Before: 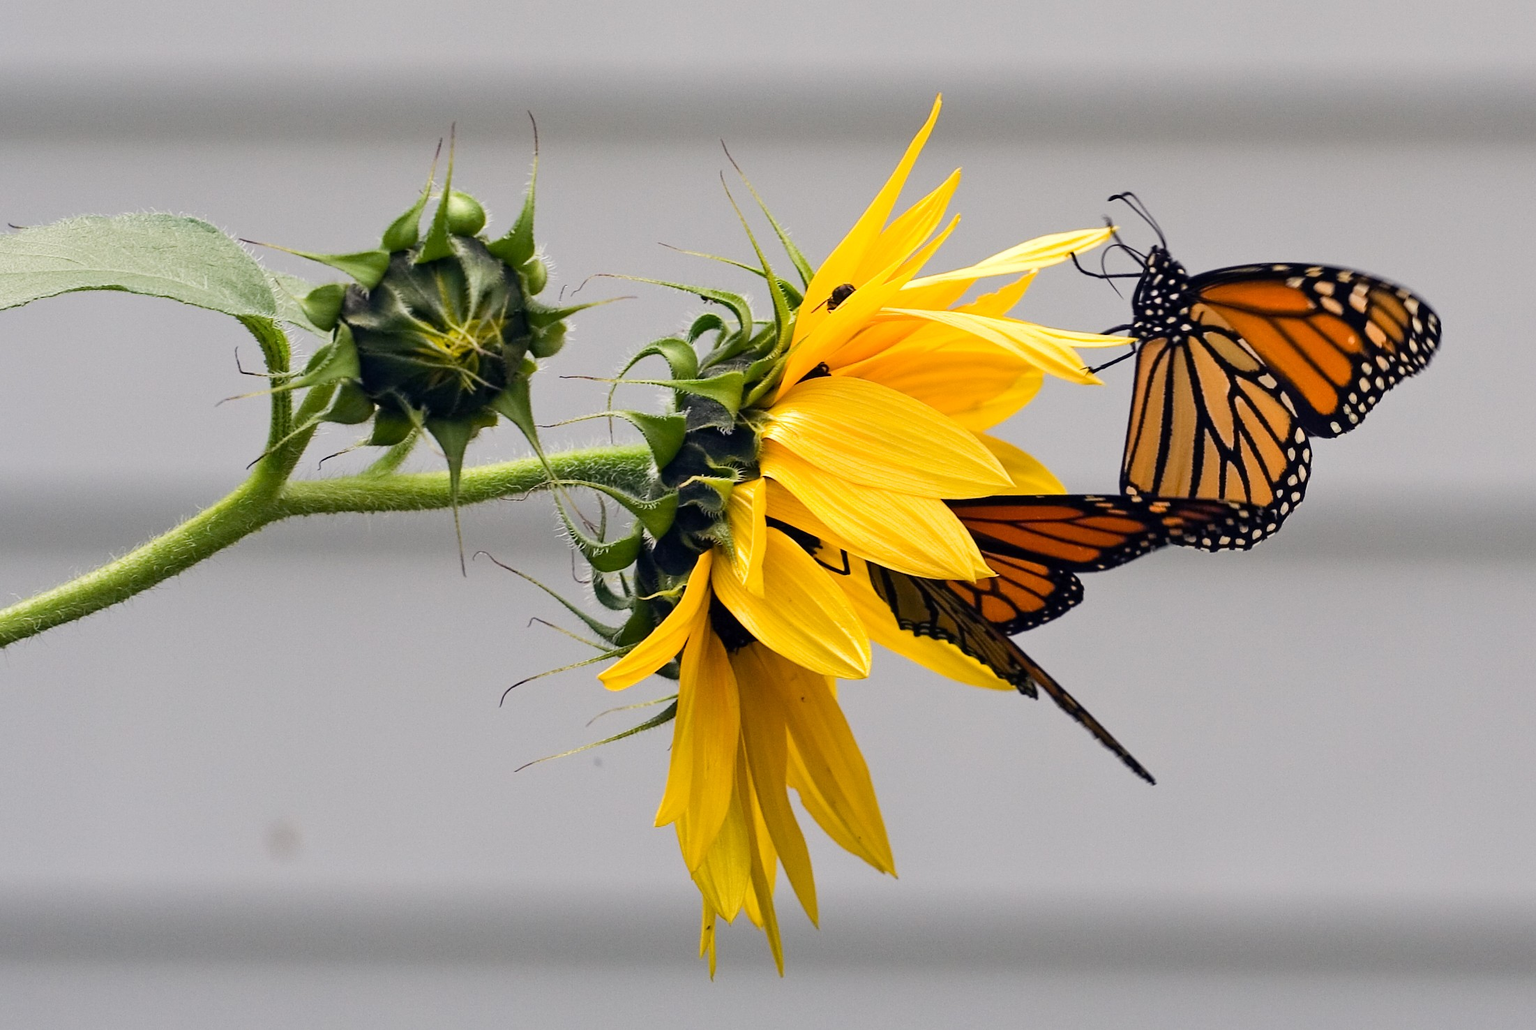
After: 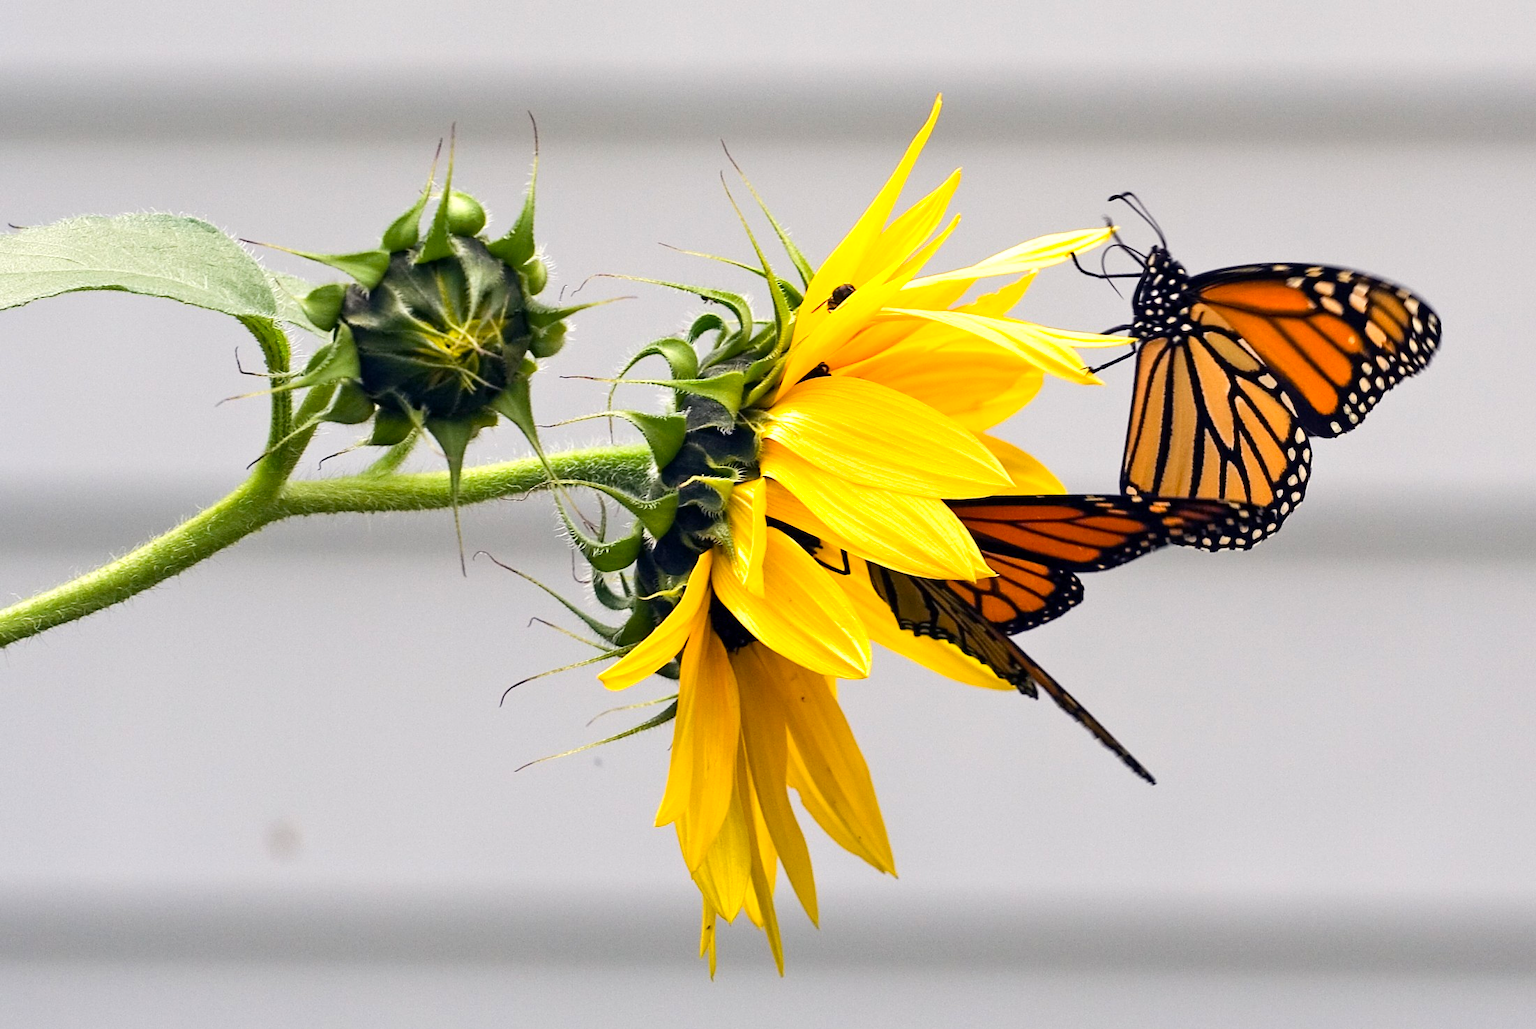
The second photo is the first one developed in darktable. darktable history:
color correction: highlights b* 0.06, saturation 1.08
exposure: black level correction 0.001, exposure 0.5 EV, compensate highlight preservation false
